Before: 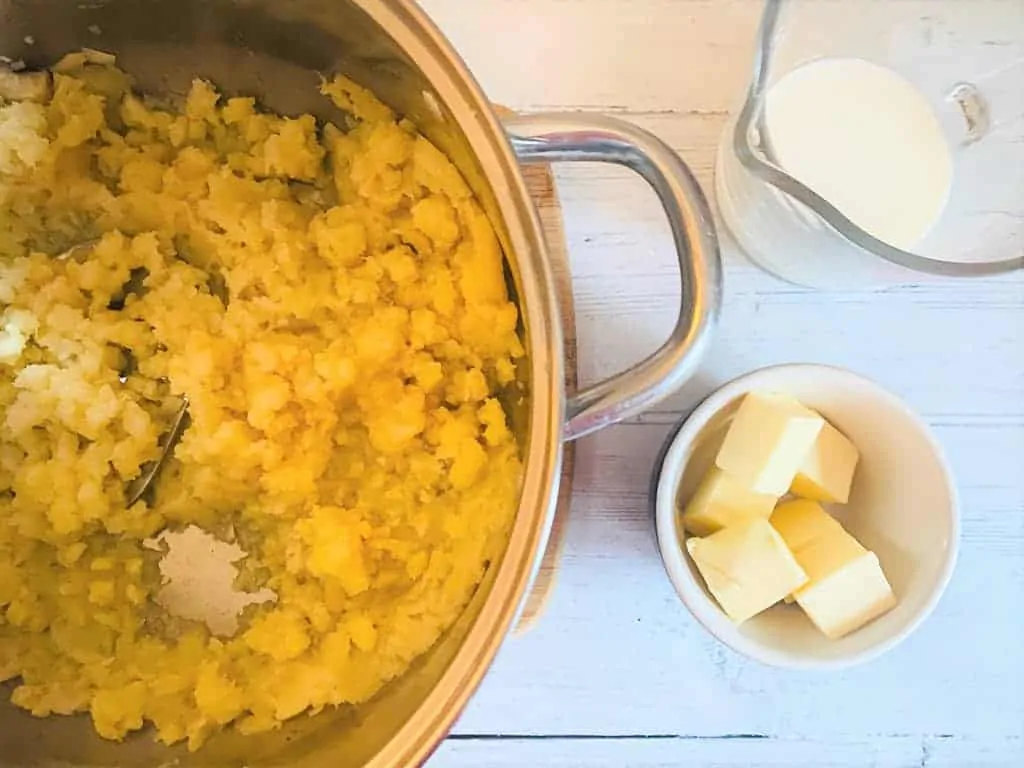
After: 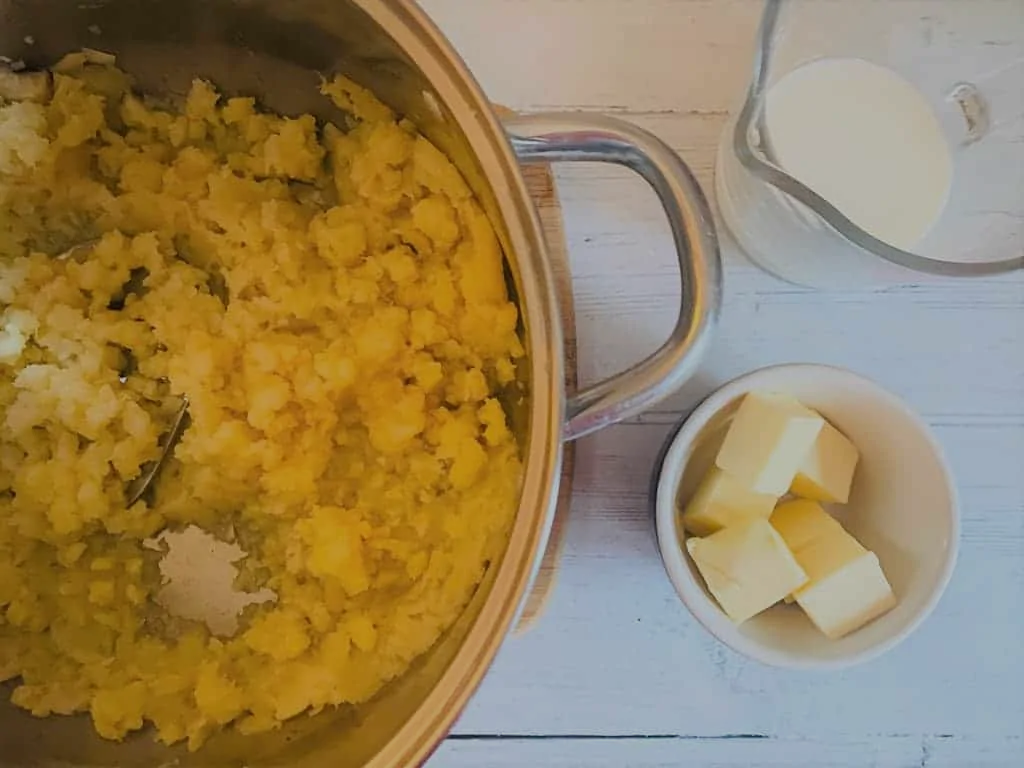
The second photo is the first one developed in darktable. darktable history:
exposure: exposure -0.928 EV, compensate exposure bias true, compensate highlight preservation false
